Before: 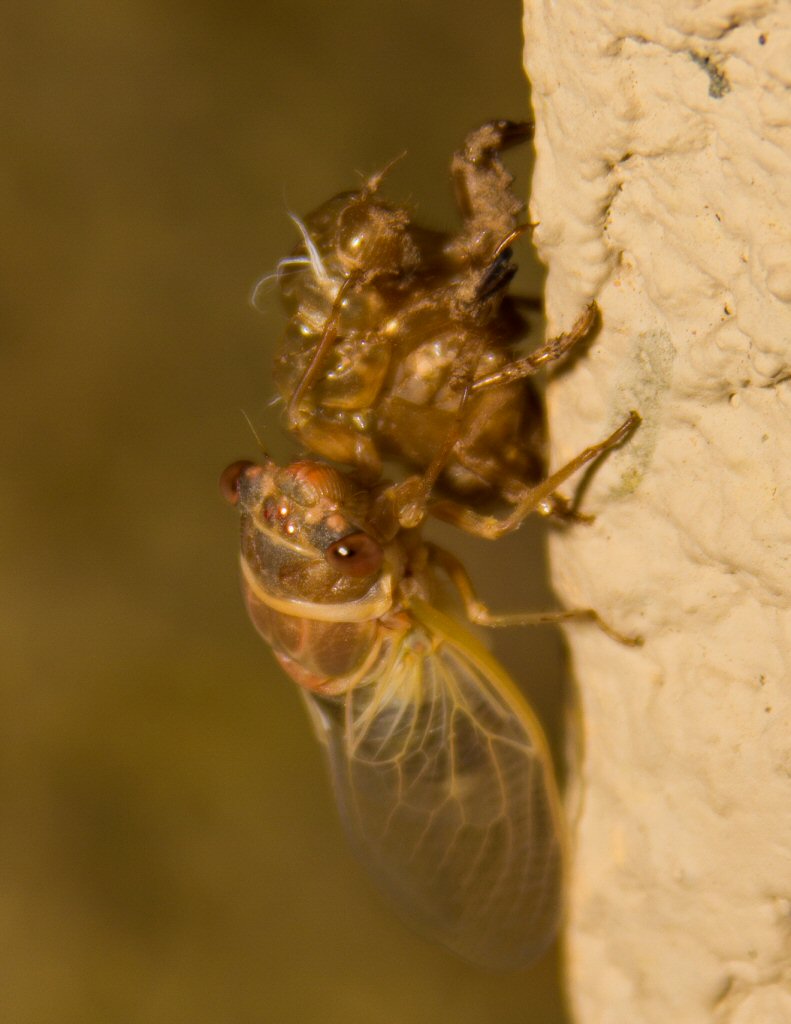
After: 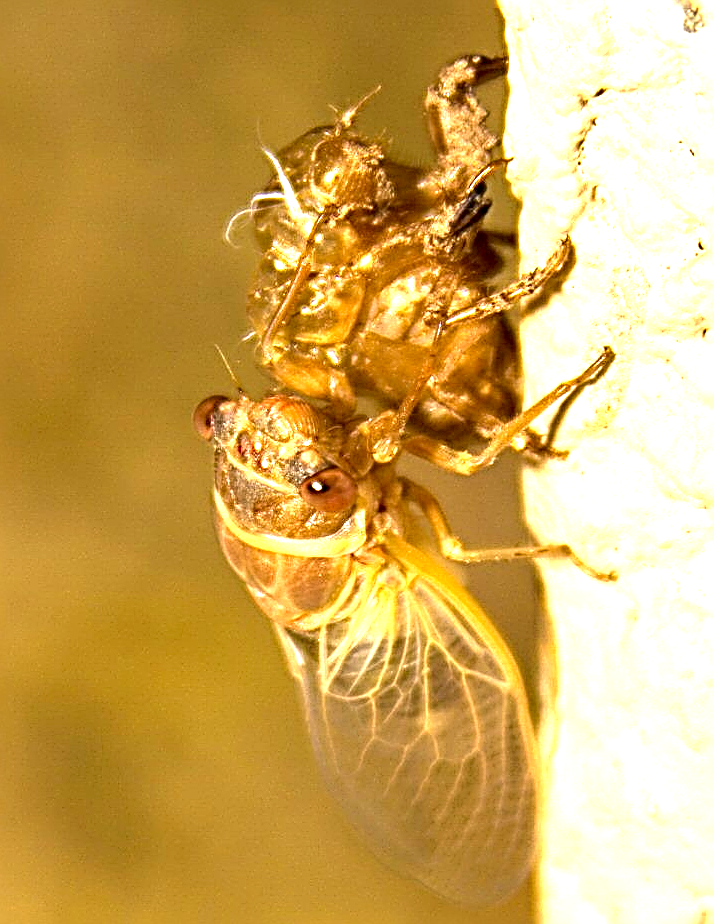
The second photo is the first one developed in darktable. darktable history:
sharpen: radius 3.158, amount 1.731
crop: left 3.305%, top 6.436%, right 6.389%, bottom 3.258%
exposure: black level correction 0.001, exposure 1.84 EV, compensate highlight preservation false
